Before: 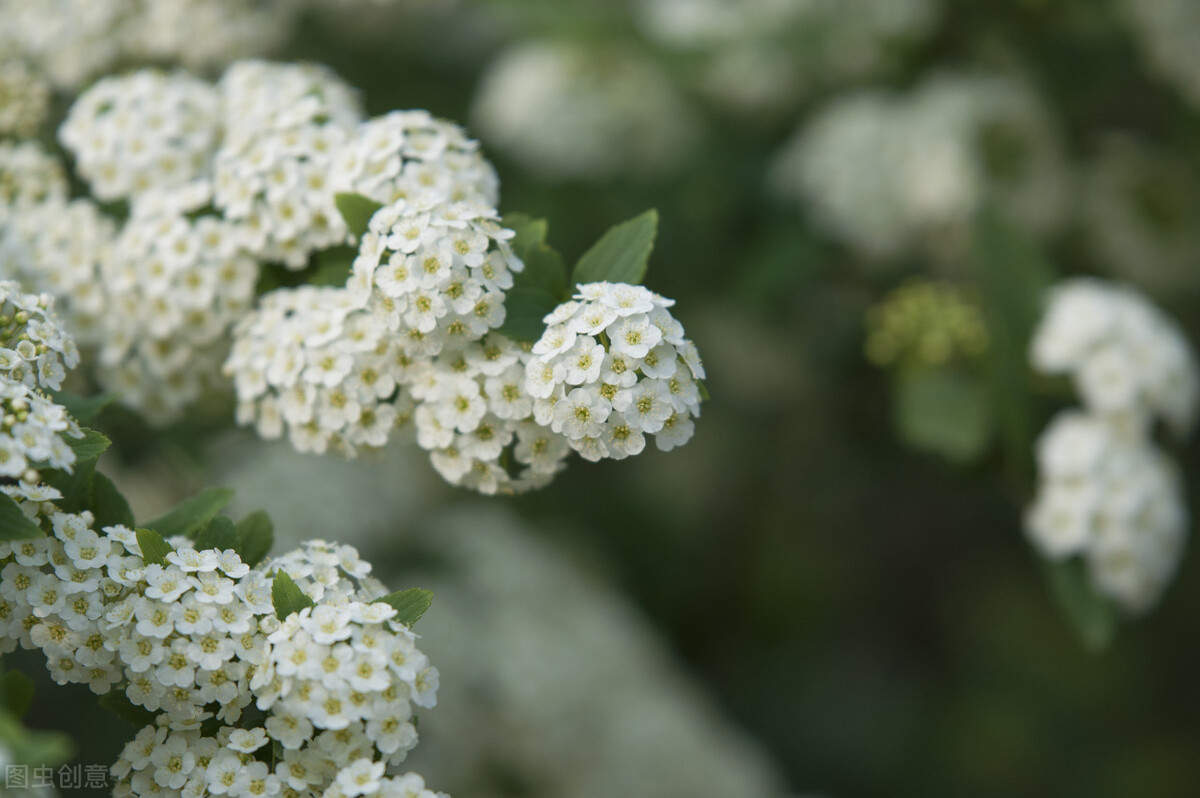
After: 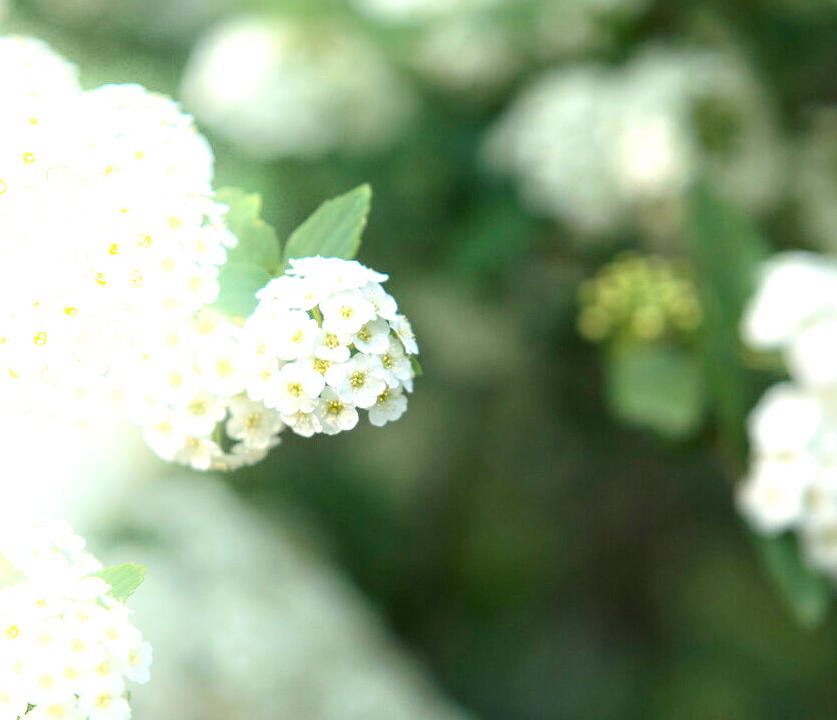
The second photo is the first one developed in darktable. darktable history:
crop and rotate: left 23.922%, top 3.239%, right 6.301%, bottom 6.48%
local contrast: on, module defaults
shadows and highlights: shadows -20.88, highlights 98.93, soften with gaussian
exposure: exposure 1.164 EV, compensate exposure bias true, compensate highlight preservation false
